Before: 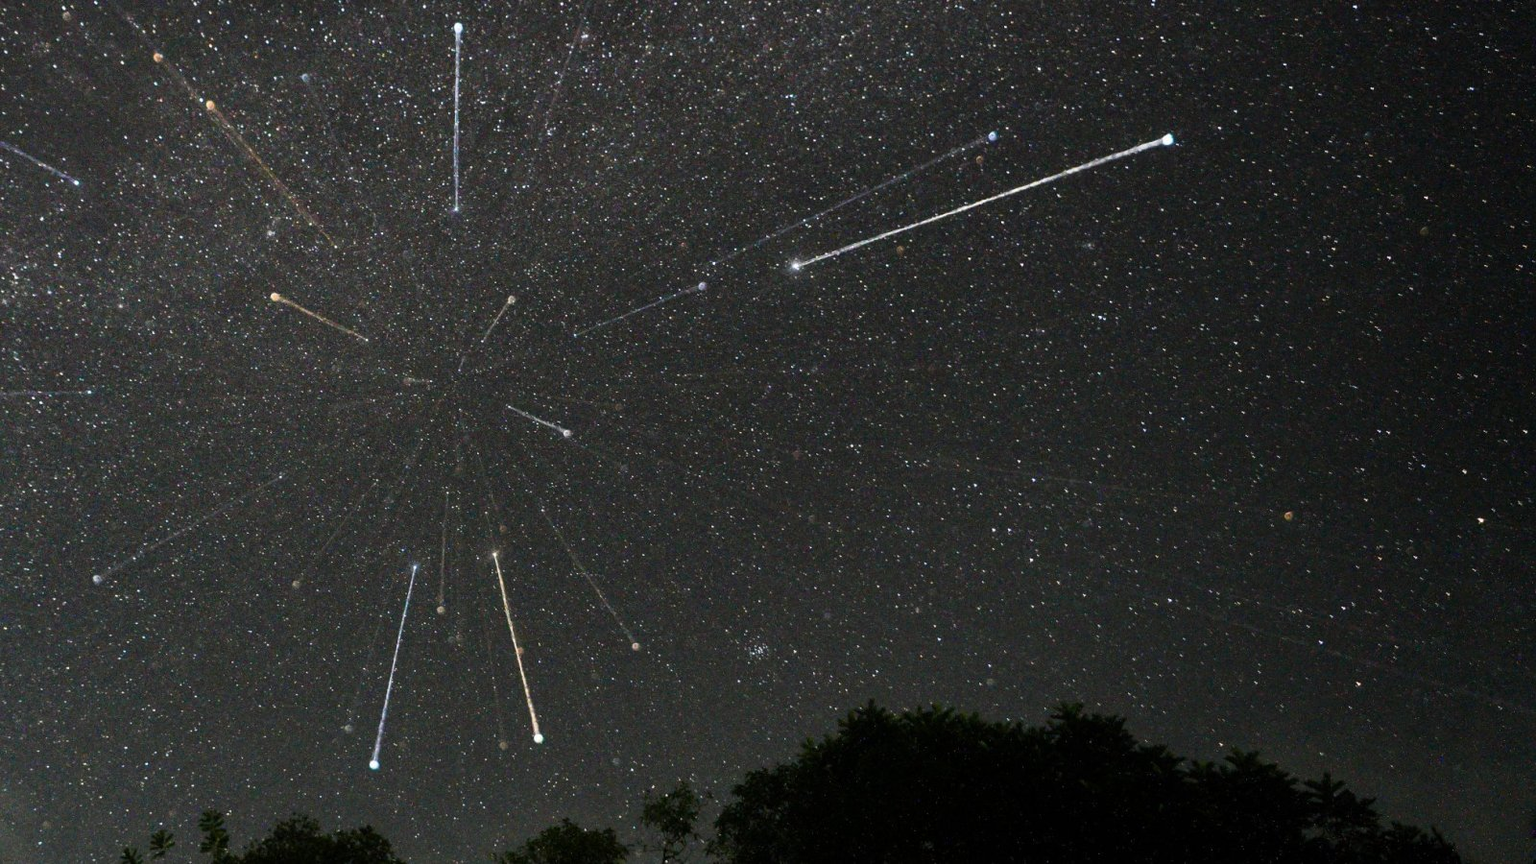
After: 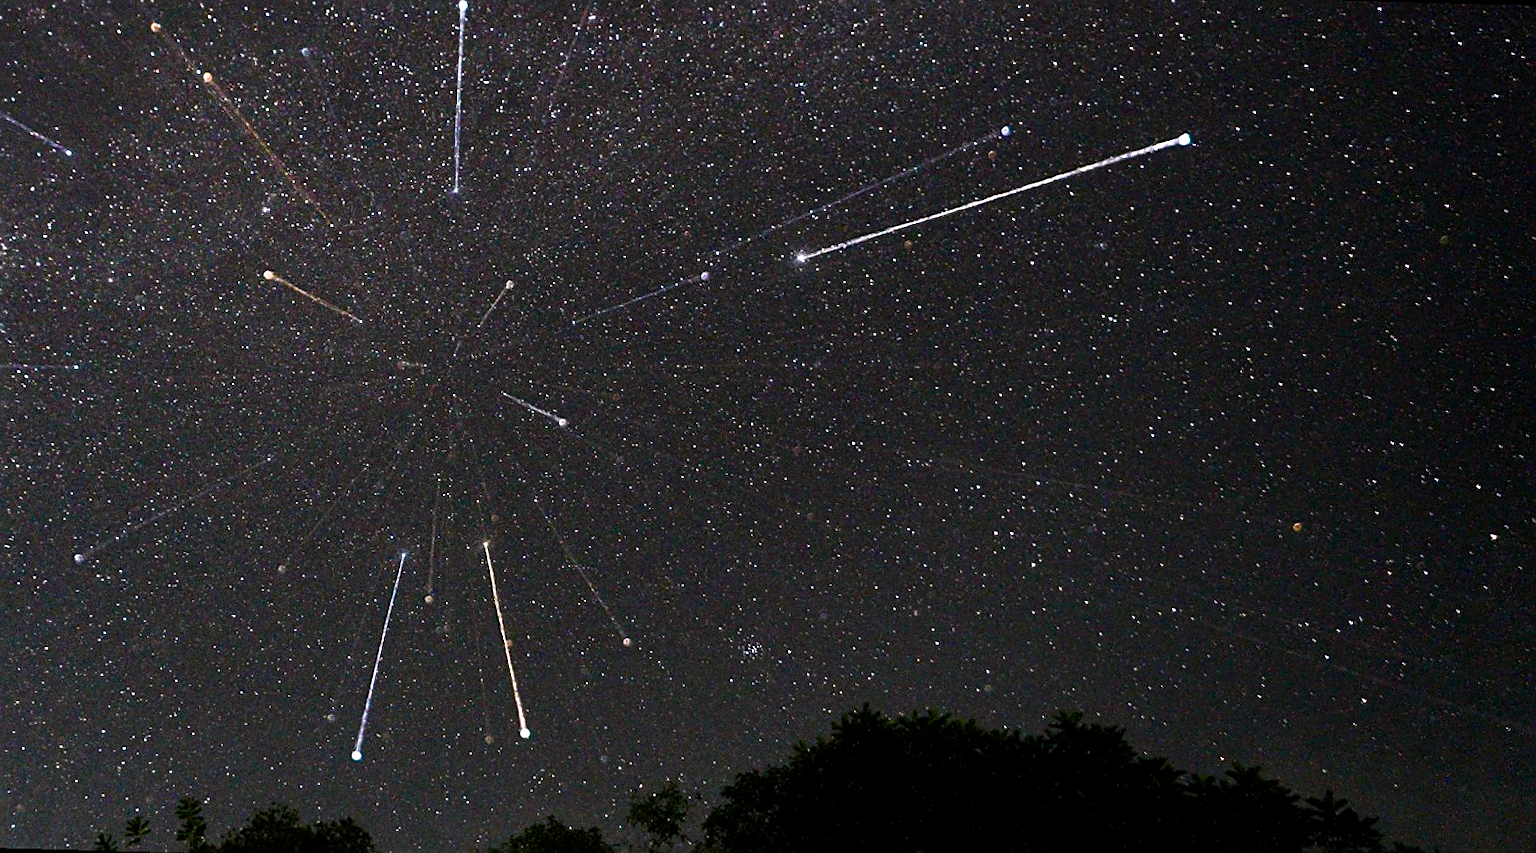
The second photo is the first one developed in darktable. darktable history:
exposure: black level correction 0.002, compensate highlight preservation false
rotate and perspective: rotation 1.57°, crop left 0.018, crop right 0.982, crop top 0.039, crop bottom 0.961
white balance: red 1.05, blue 1.072
grain: coarseness 0.09 ISO
sharpen: on, module defaults
color balance rgb: perceptual saturation grading › highlights -29.58%, perceptual saturation grading › mid-tones 29.47%, perceptual saturation grading › shadows 59.73%, perceptual brilliance grading › global brilliance -17.79%, perceptual brilliance grading › highlights 28.73%, global vibrance 15.44%
